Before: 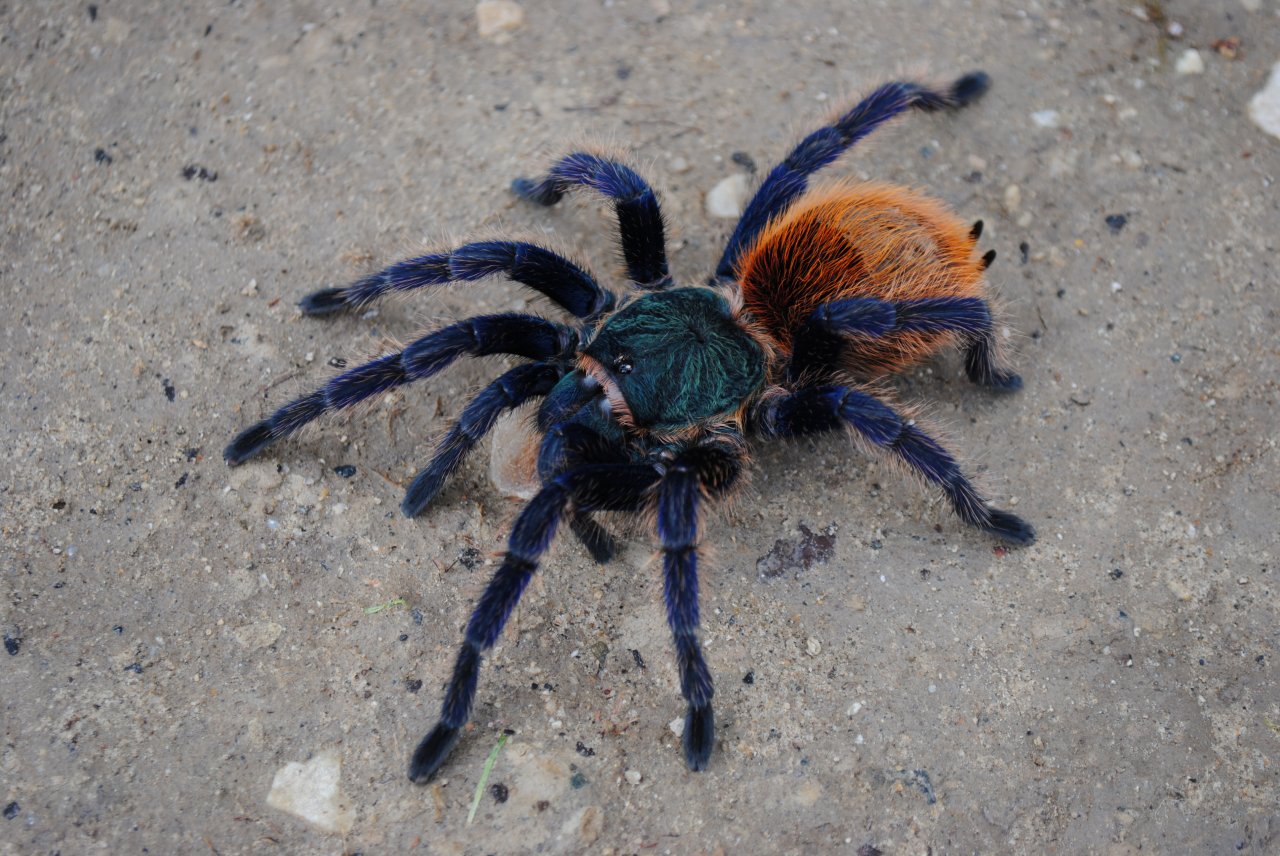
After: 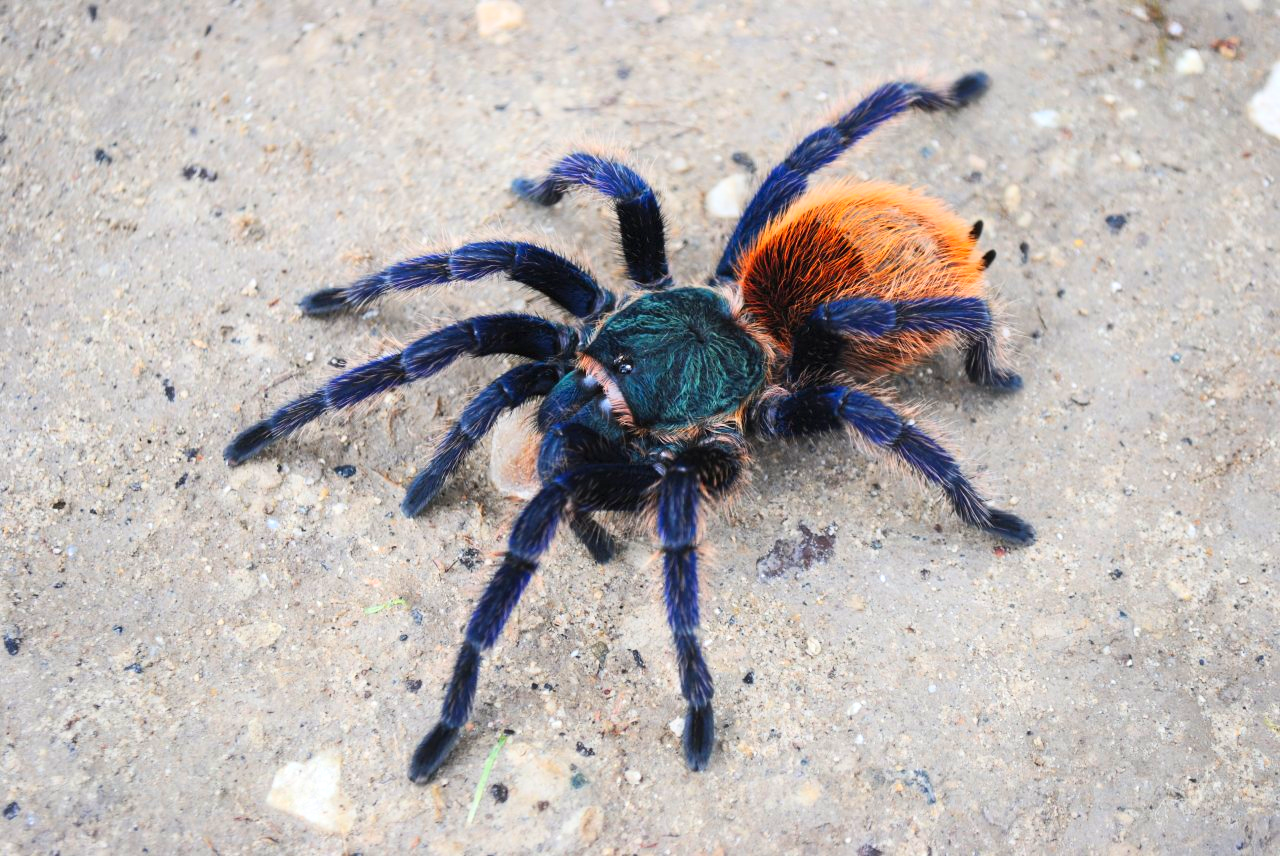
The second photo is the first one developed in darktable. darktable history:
exposure: black level correction 0, exposure 0.691 EV, compensate highlight preservation false
contrast brightness saturation: contrast 0.201, brightness 0.164, saturation 0.221
